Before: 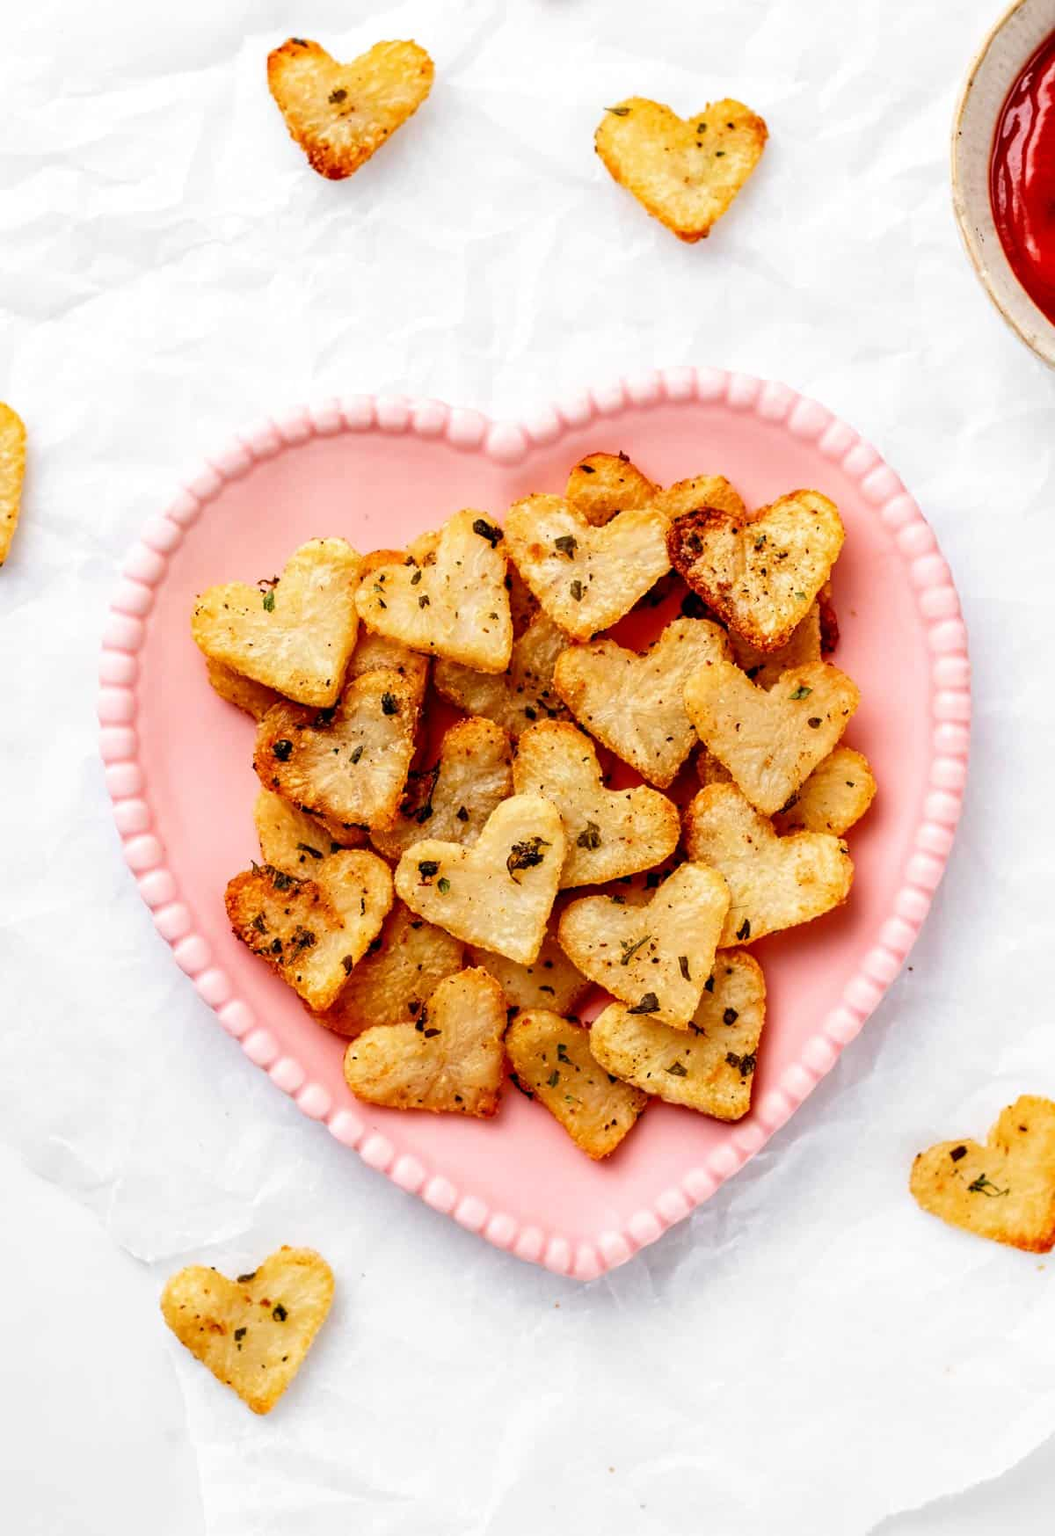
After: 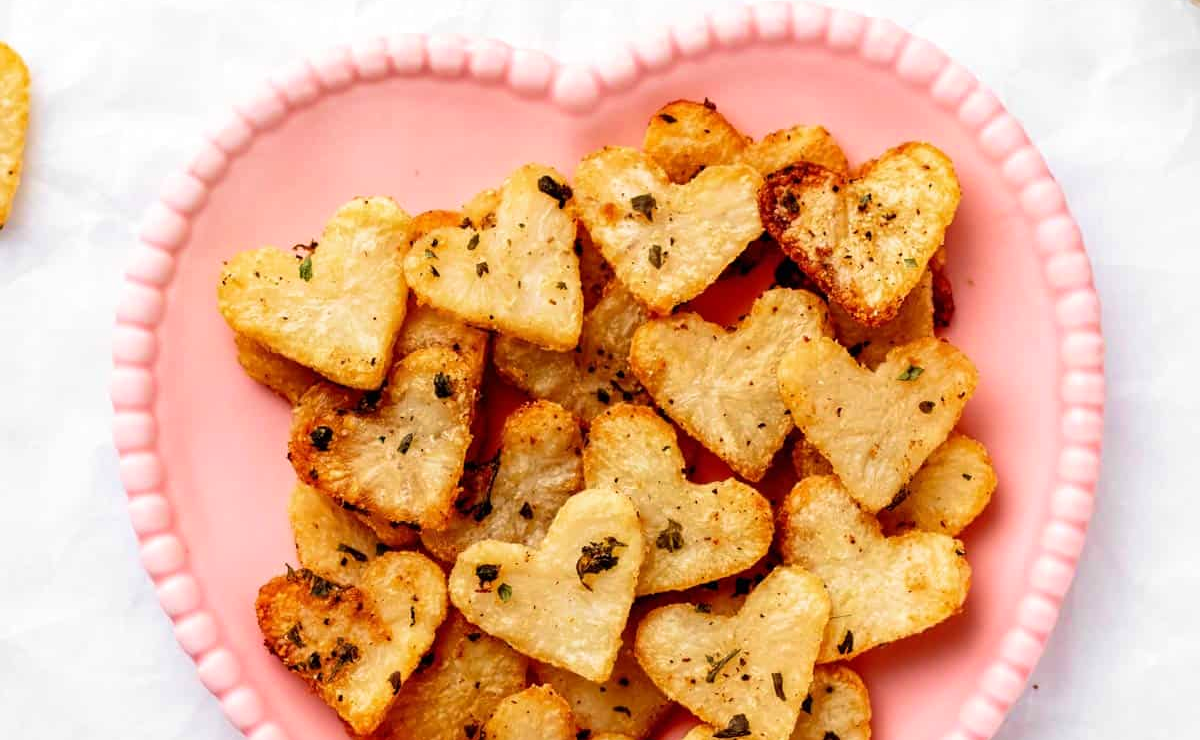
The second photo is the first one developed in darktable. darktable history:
crop and rotate: top 23.793%, bottom 33.804%
velvia: on, module defaults
